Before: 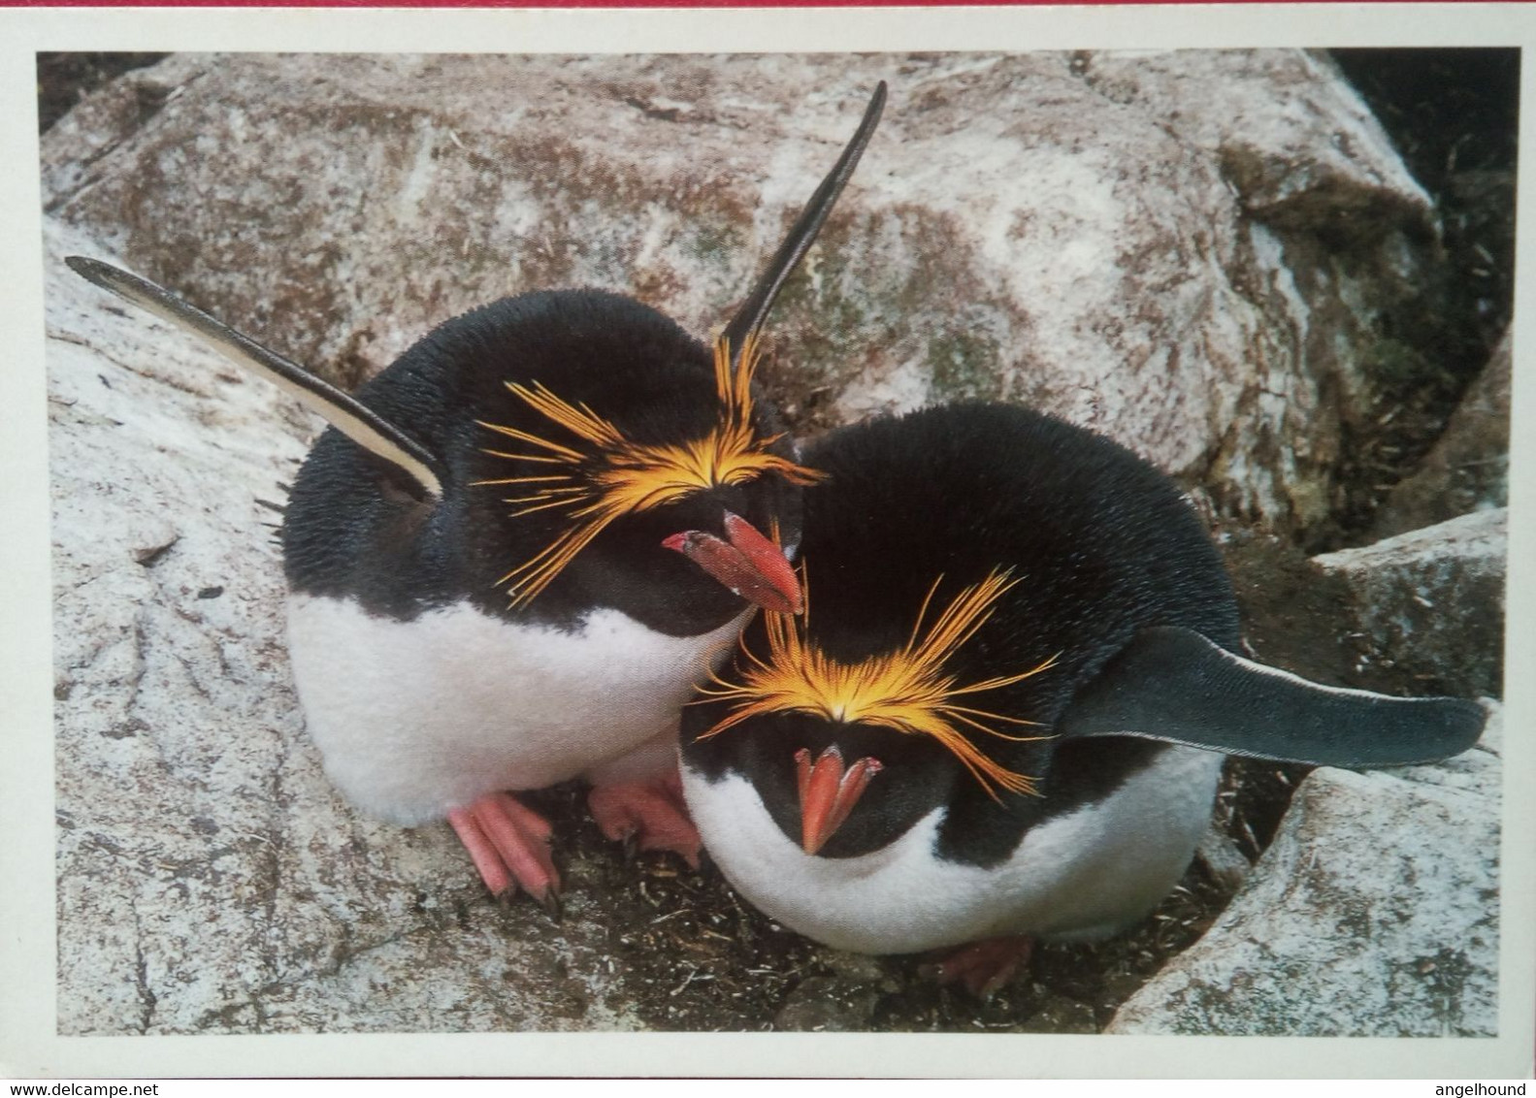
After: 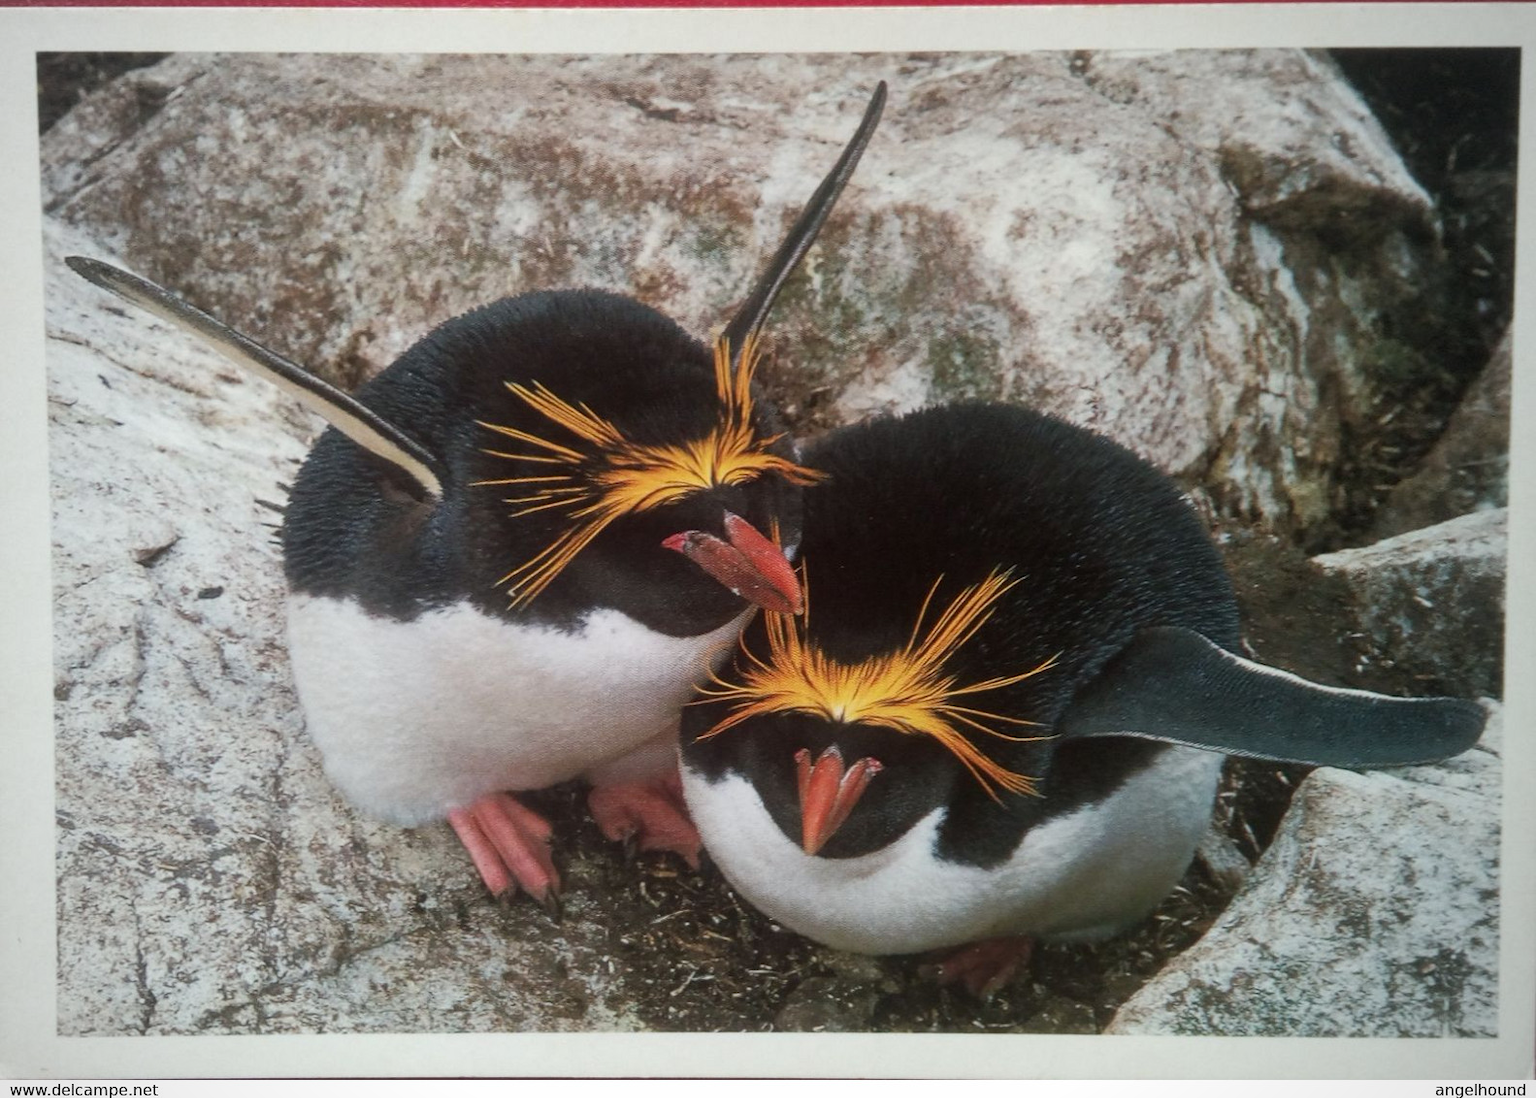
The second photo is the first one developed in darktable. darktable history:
vignetting: brightness -0.271
